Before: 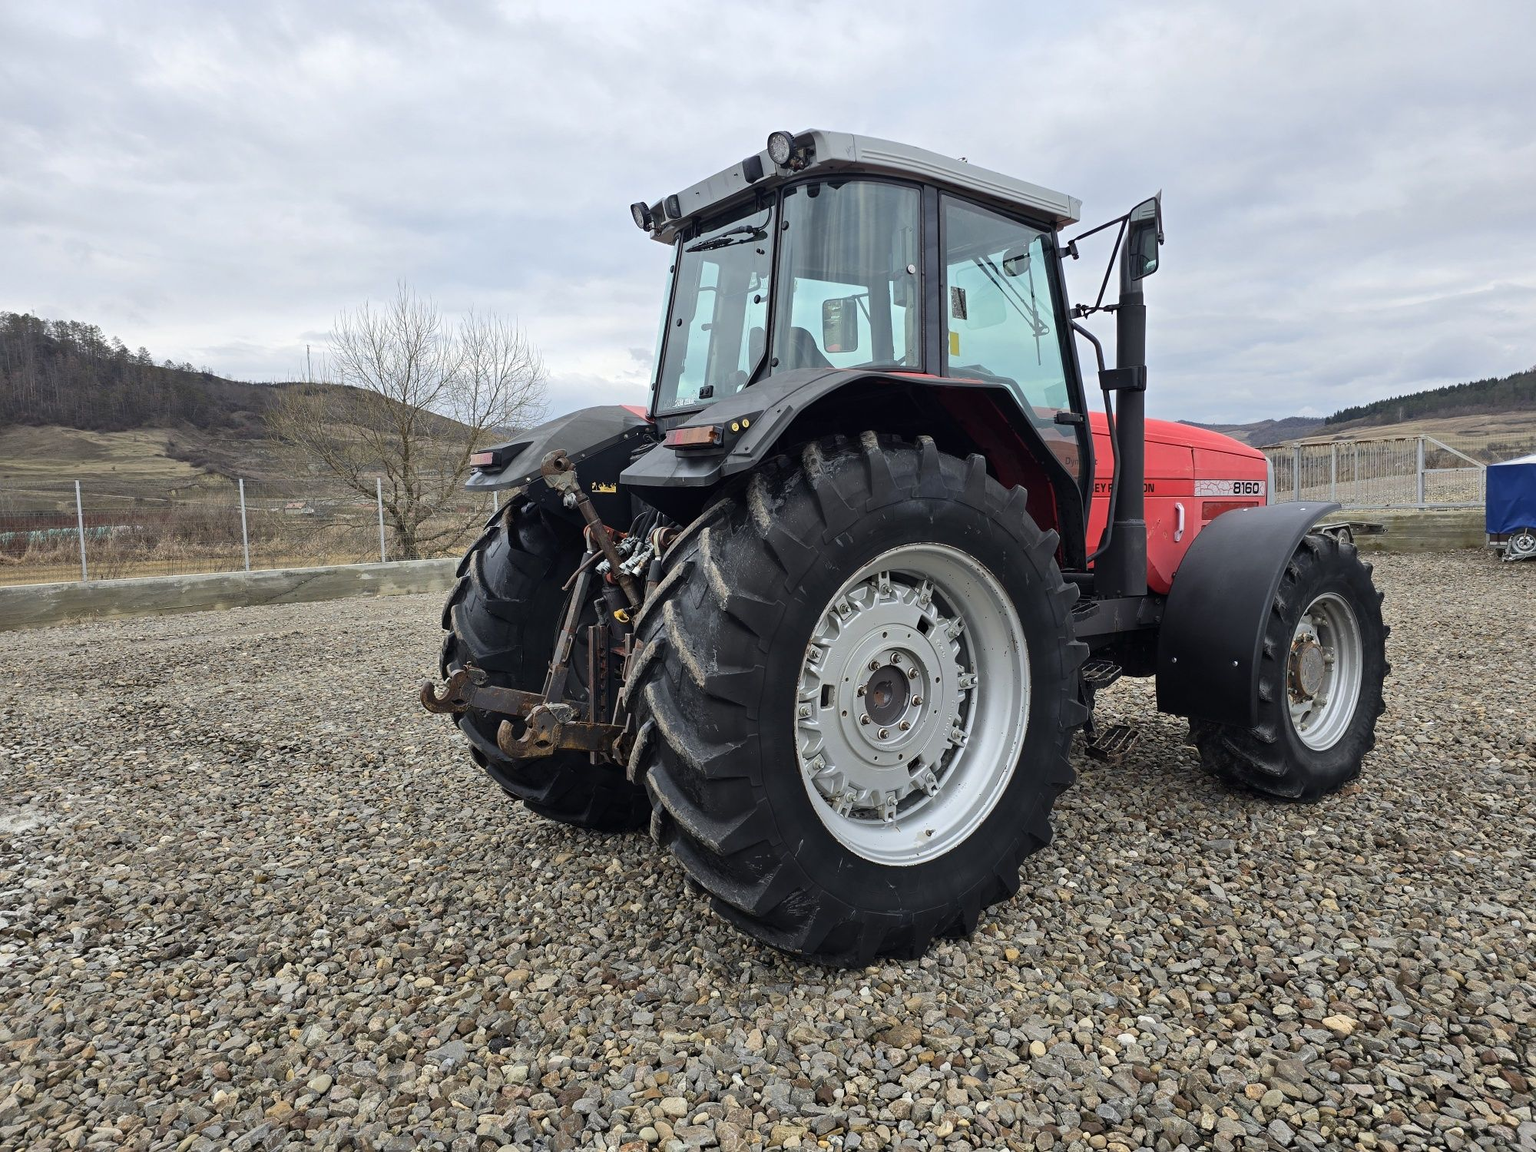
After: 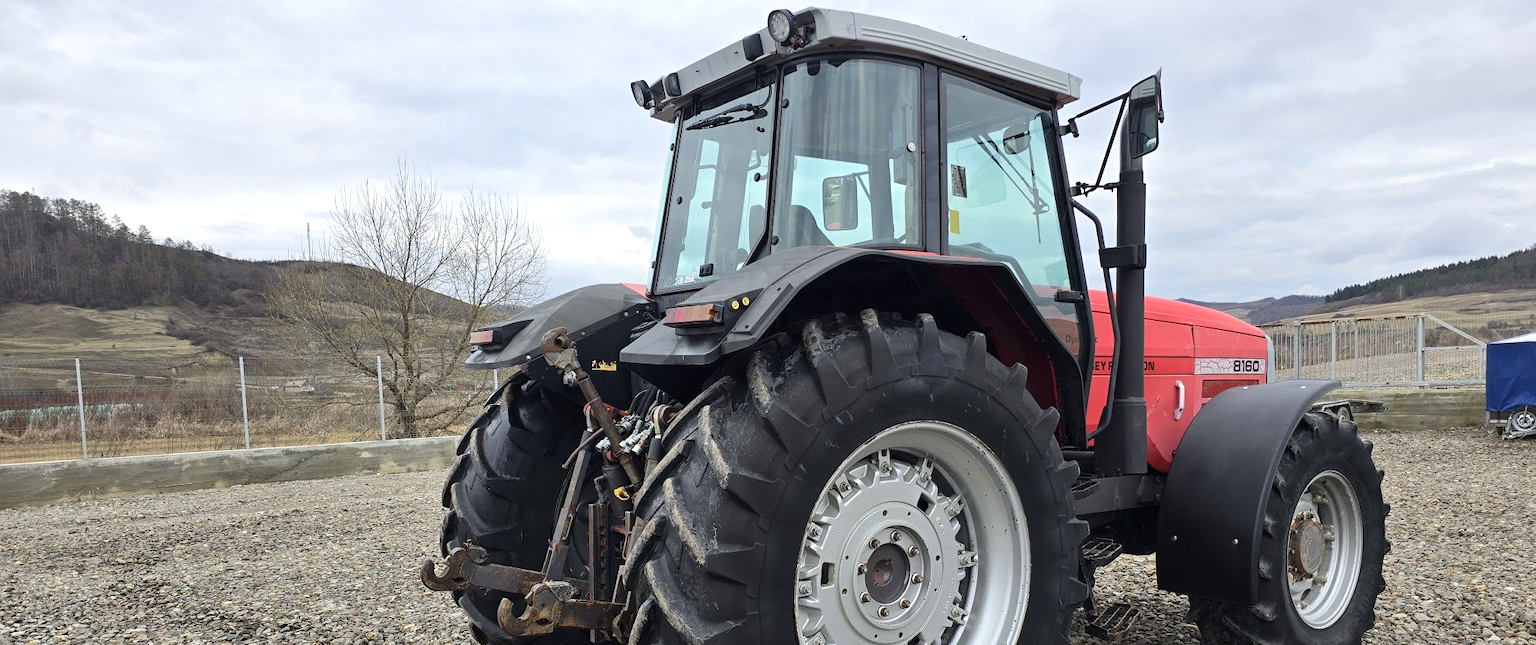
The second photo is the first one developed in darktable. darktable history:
crop and rotate: top 10.605%, bottom 33.274%
exposure: exposure 0.258 EV, compensate highlight preservation false
